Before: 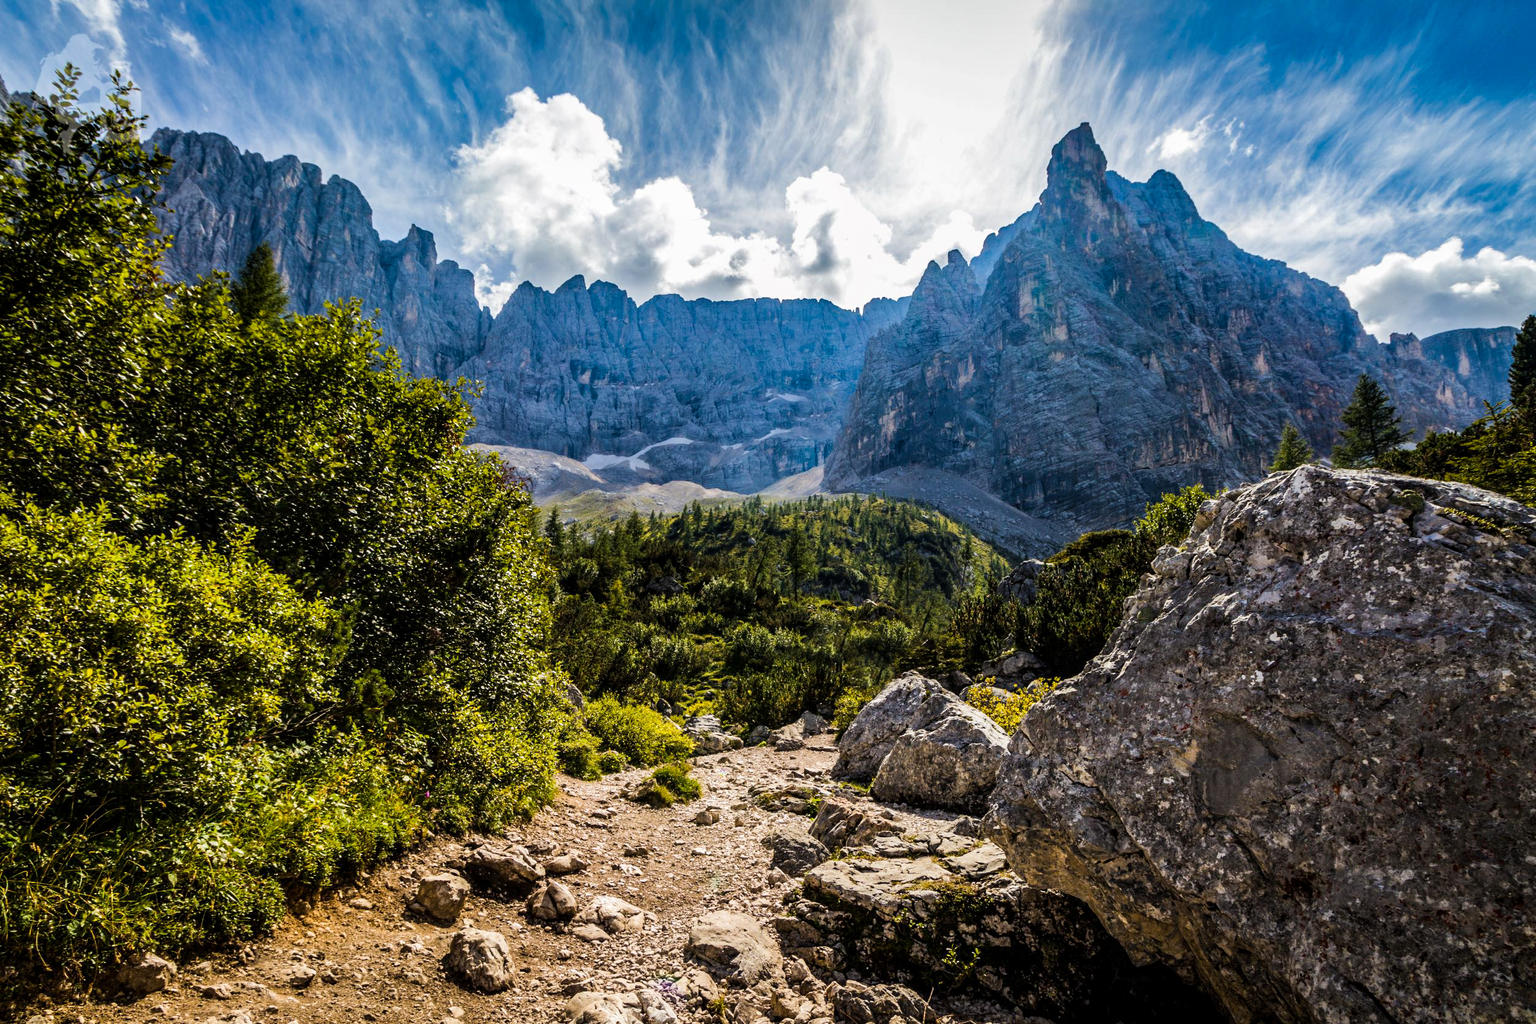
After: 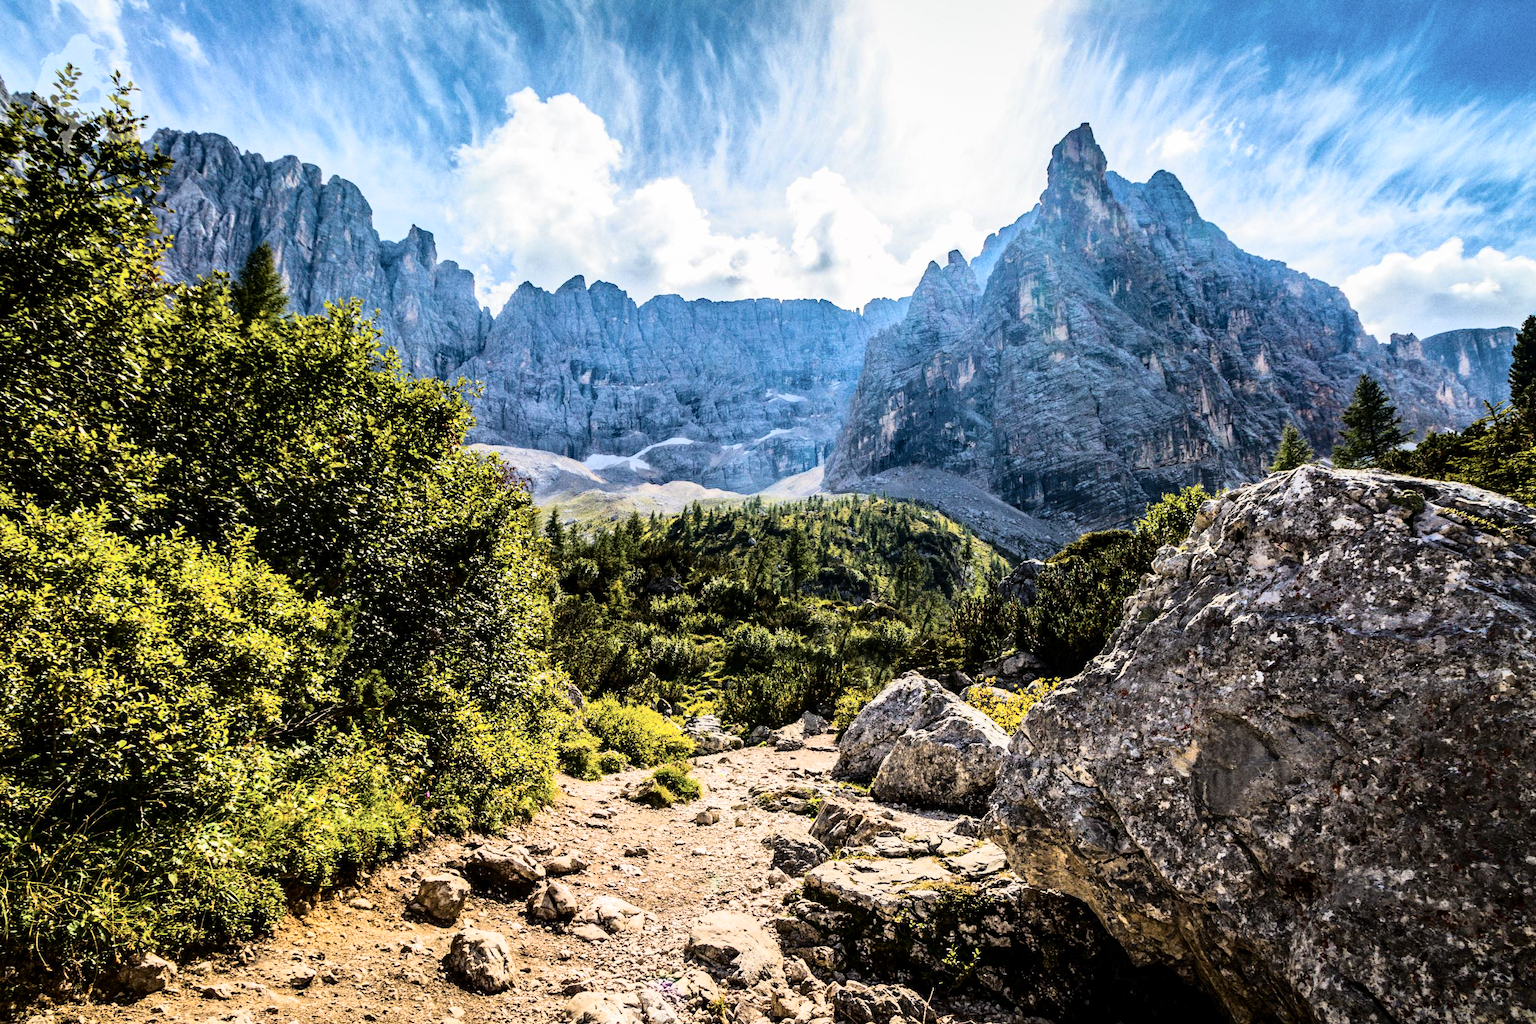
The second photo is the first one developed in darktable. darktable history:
grain: on, module defaults
tone curve: curves: ch0 [(0, 0) (0.003, 0.002) (0.011, 0.008) (0.025, 0.019) (0.044, 0.034) (0.069, 0.053) (0.1, 0.079) (0.136, 0.127) (0.177, 0.191) (0.224, 0.274) (0.277, 0.367) (0.335, 0.465) (0.399, 0.552) (0.468, 0.643) (0.543, 0.737) (0.623, 0.82) (0.709, 0.891) (0.801, 0.928) (0.898, 0.963) (1, 1)], color space Lab, independent channels, preserve colors none
